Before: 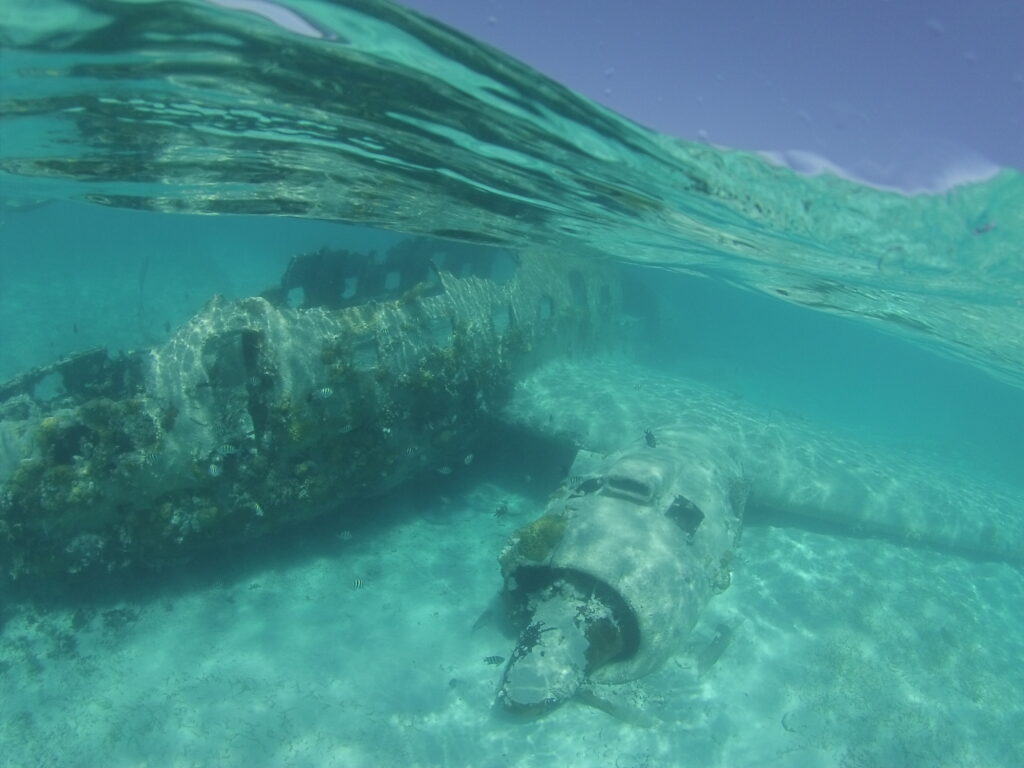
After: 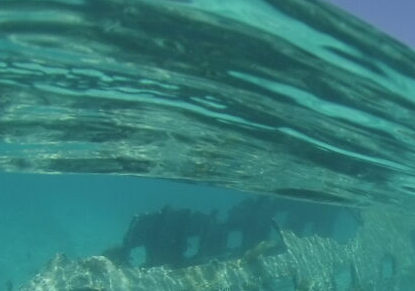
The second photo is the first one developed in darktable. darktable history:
white balance: emerald 1
crop: left 15.452%, top 5.459%, right 43.956%, bottom 56.62%
